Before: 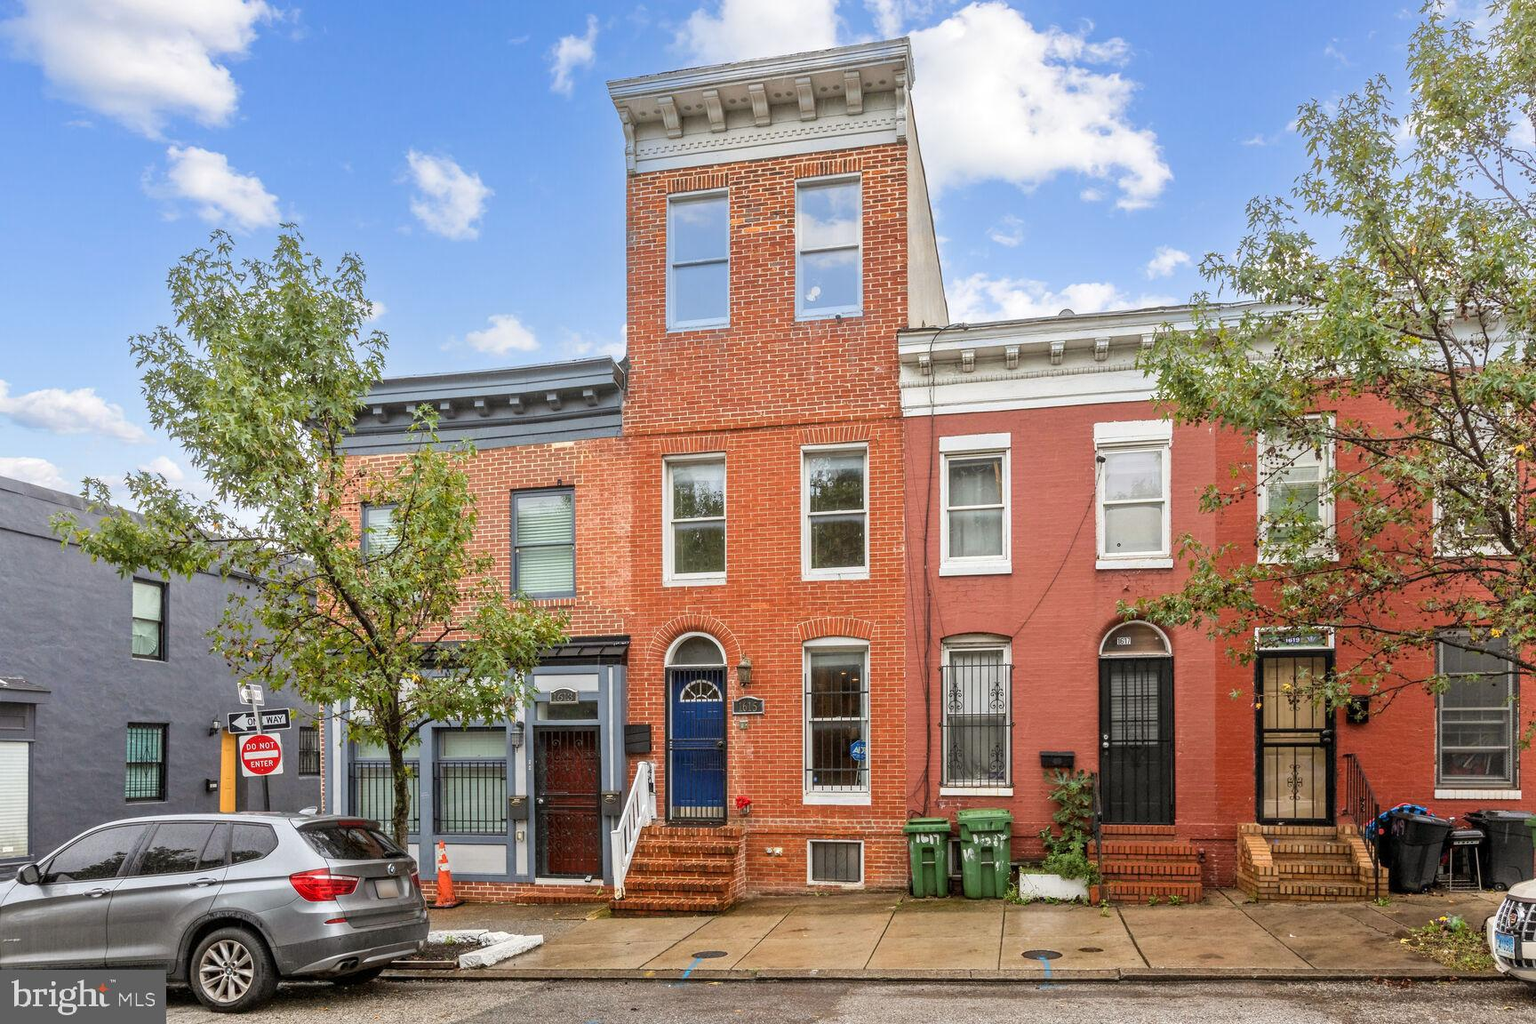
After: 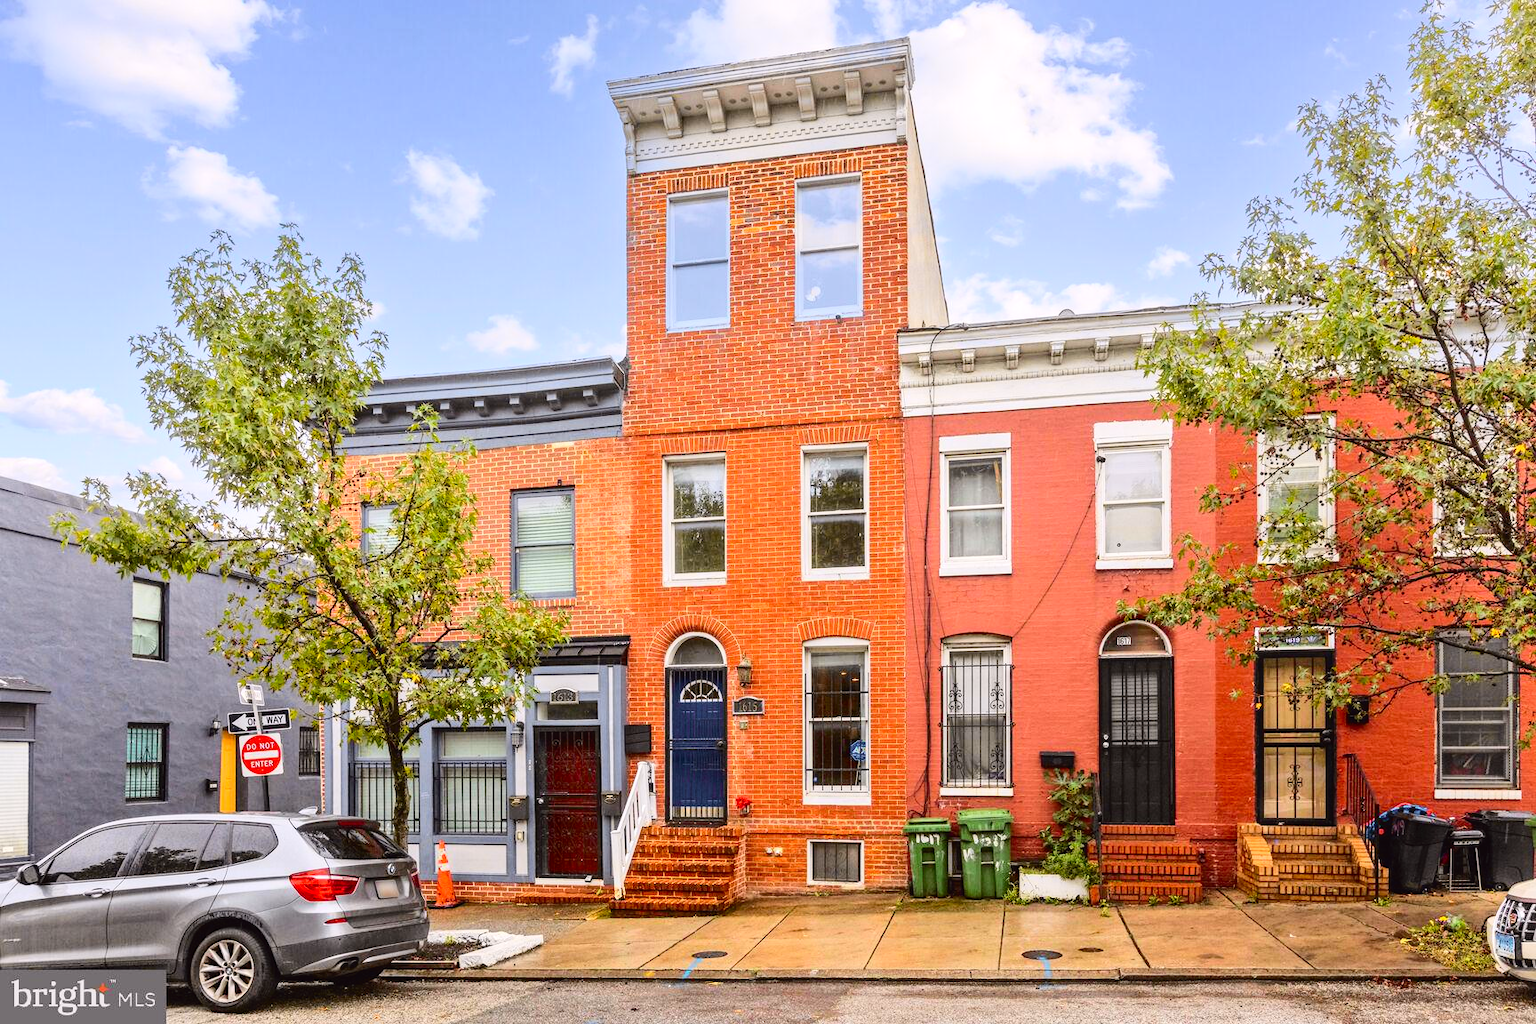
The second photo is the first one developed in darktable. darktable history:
tone curve: curves: ch0 [(0, 0.023) (0.103, 0.087) (0.295, 0.297) (0.445, 0.531) (0.553, 0.665) (0.735, 0.843) (0.994, 1)]; ch1 [(0, 0) (0.414, 0.395) (0.447, 0.447) (0.485, 0.5) (0.512, 0.524) (0.542, 0.581) (0.581, 0.632) (0.646, 0.715) (1, 1)]; ch2 [(0, 0) (0.369, 0.388) (0.449, 0.431) (0.478, 0.471) (0.516, 0.517) (0.579, 0.624) (0.674, 0.775) (1, 1)], color space Lab, independent channels, preserve colors none
